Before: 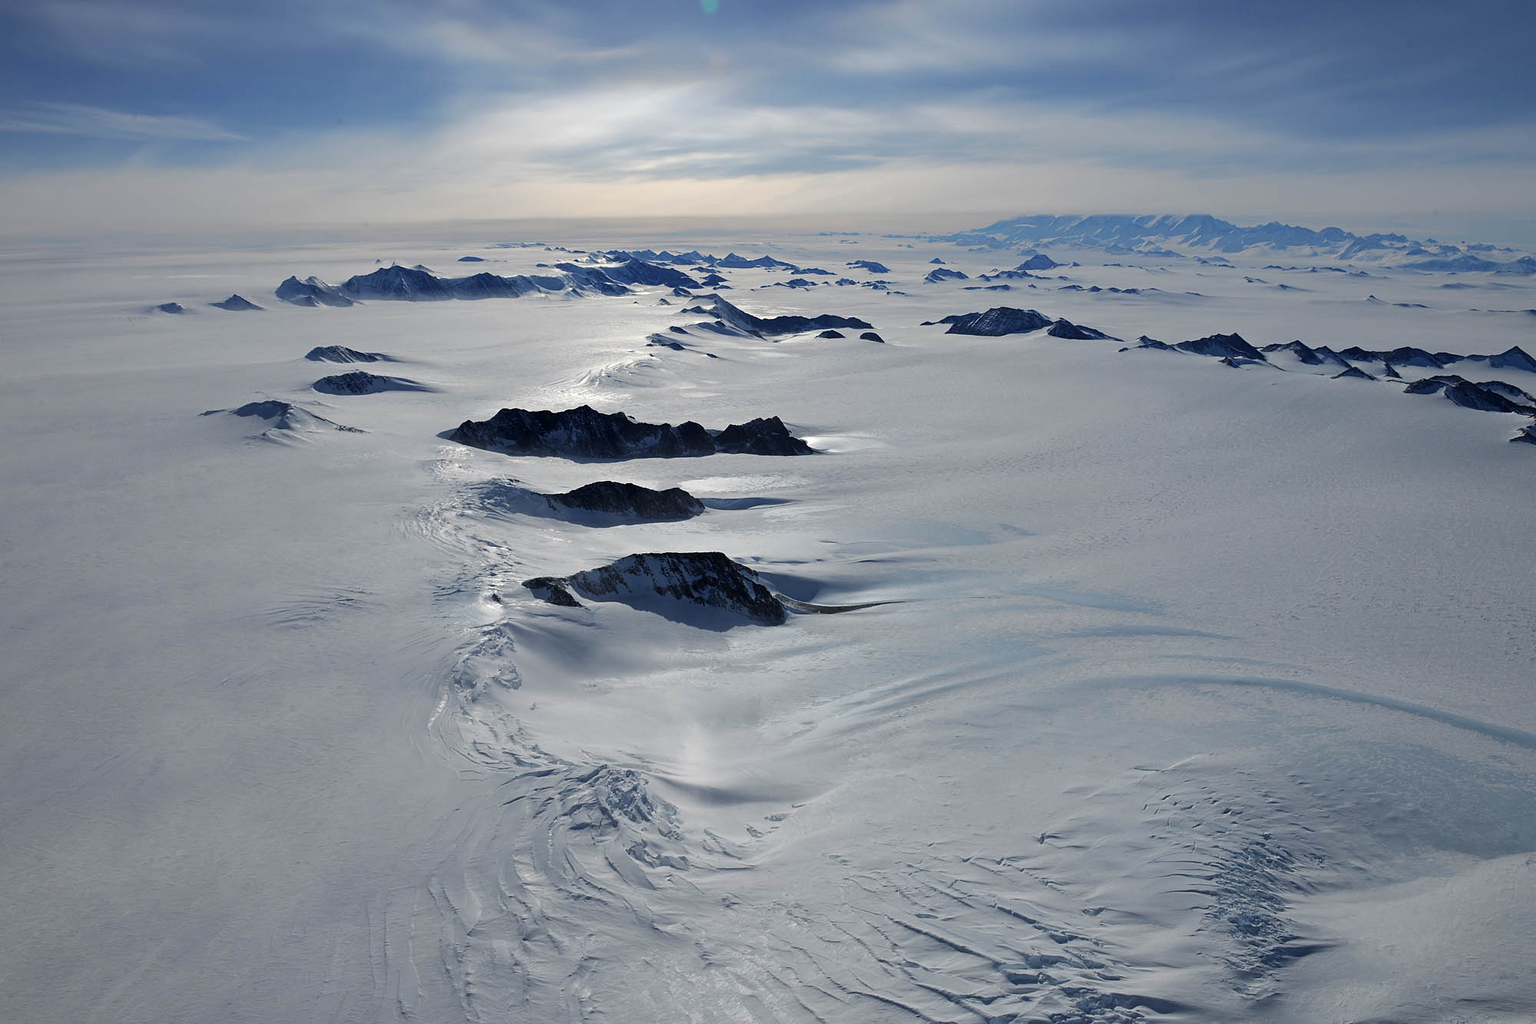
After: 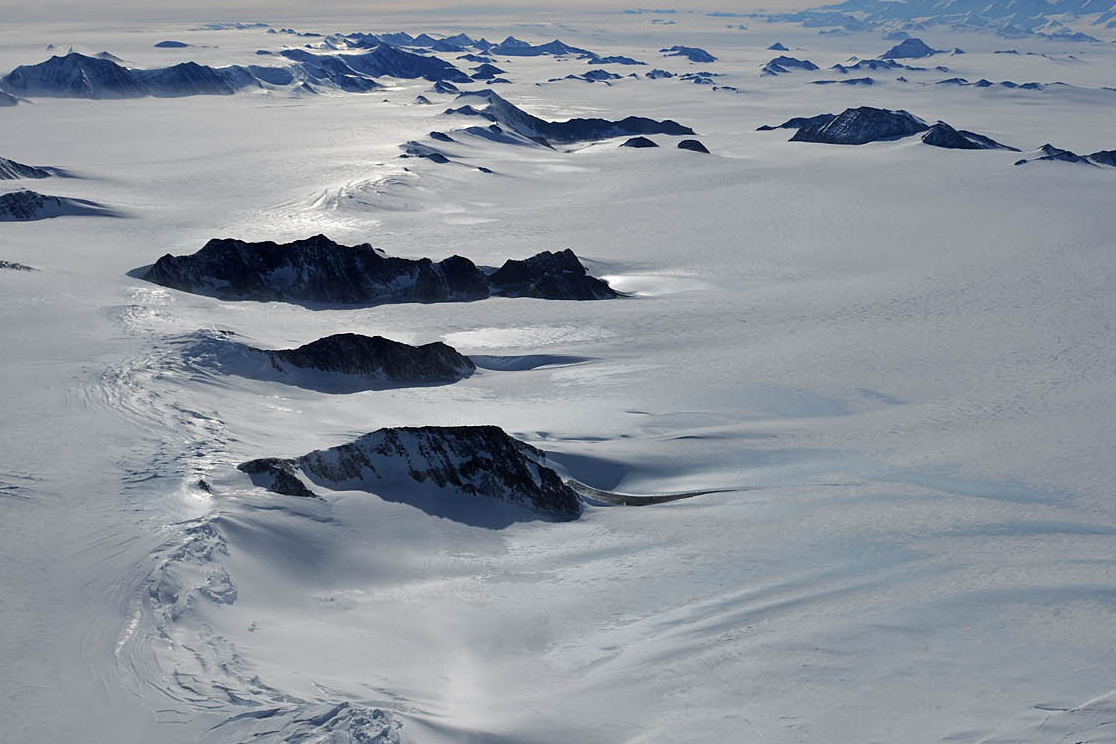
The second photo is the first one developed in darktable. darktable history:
crop and rotate: left 22.13%, top 22.054%, right 22.026%, bottom 22.102%
levels: levels [0, 0.498, 1]
